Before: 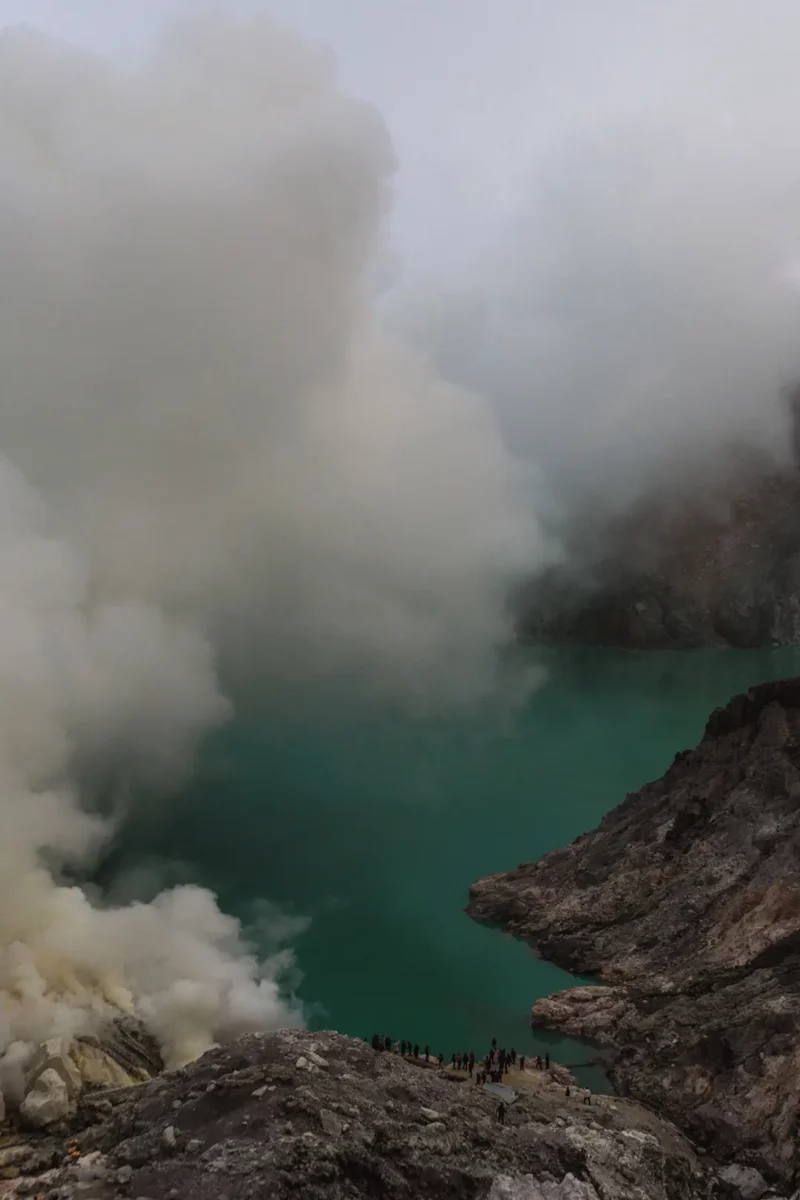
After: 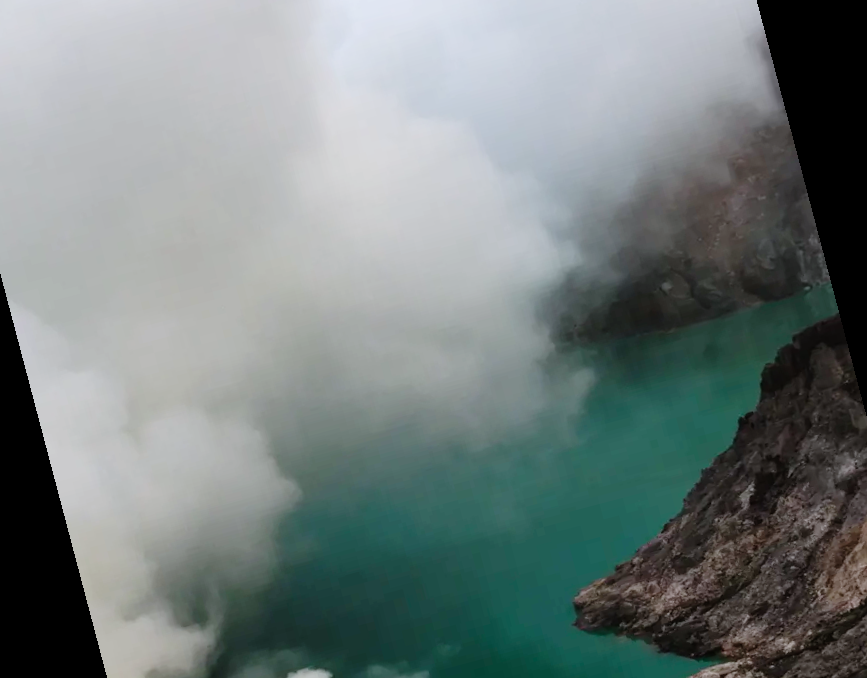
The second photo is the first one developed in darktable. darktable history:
base curve: curves: ch0 [(0, 0) (0.008, 0.007) (0.022, 0.029) (0.048, 0.089) (0.092, 0.197) (0.191, 0.399) (0.275, 0.534) (0.357, 0.65) (0.477, 0.78) (0.542, 0.833) (0.799, 0.973) (1, 1)], preserve colors none
white balance: red 0.974, blue 1.044
rotate and perspective: rotation -14.8°, crop left 0.1, crop right 0.903, crop top 0.25, crop bottom 0.748
